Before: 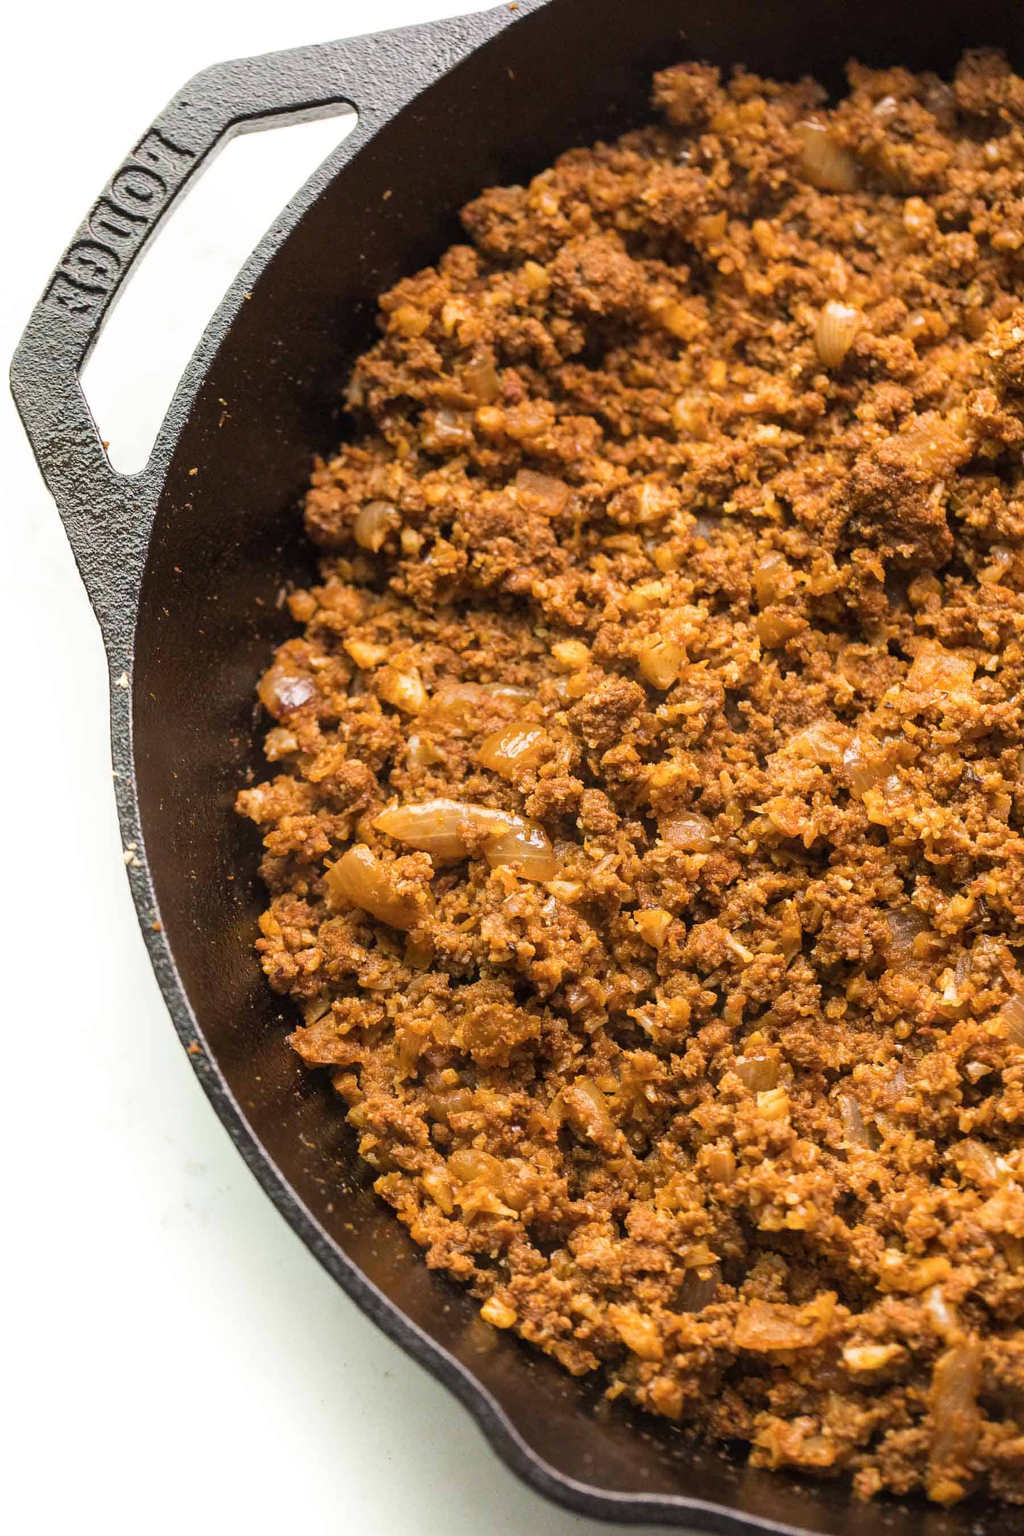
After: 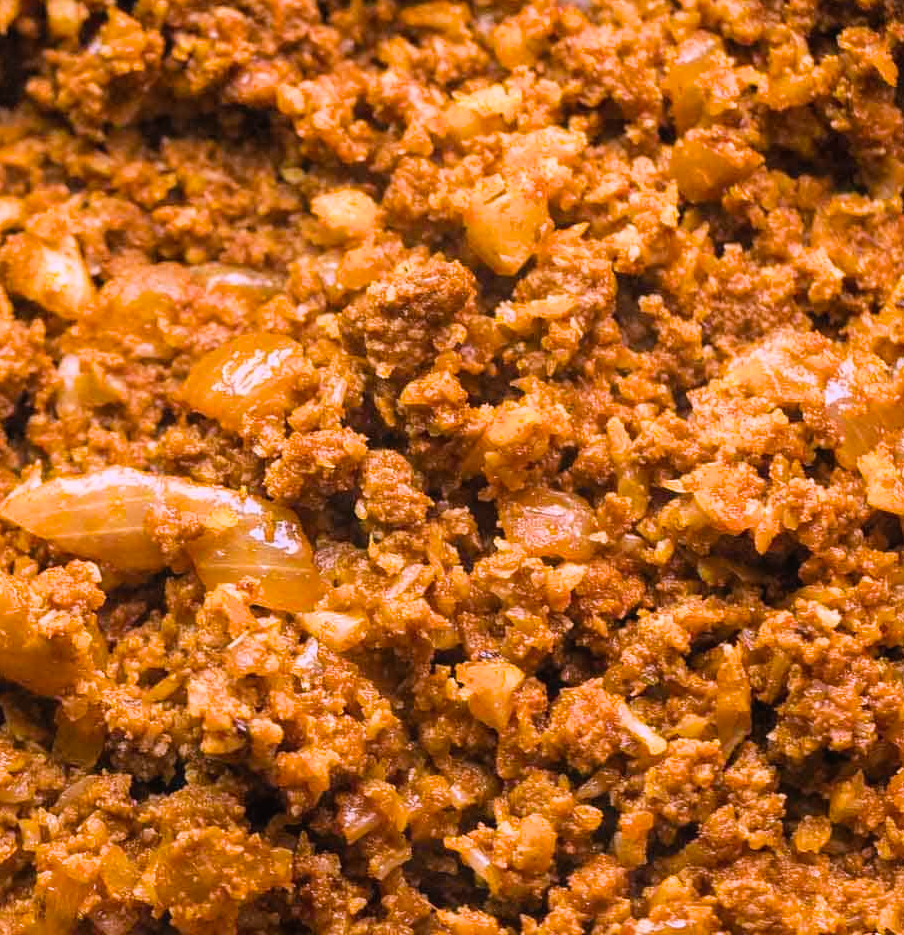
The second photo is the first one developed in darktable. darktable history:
crop: left 36.607%, top 34.735%, right 13.146%, bottom 30.611%
color balance: contrast 6.48%, output saturation 113.3%
exposure: black level correction -0.003, exposure 0.04 EV, compensate highlight preservation false
white balance: red 1.042, blue 1.17
filmic rgb: black relative exposure -11.35 EV, white relative exposure 3.22 EV, hardness 6.76, color science v6 (2022)
